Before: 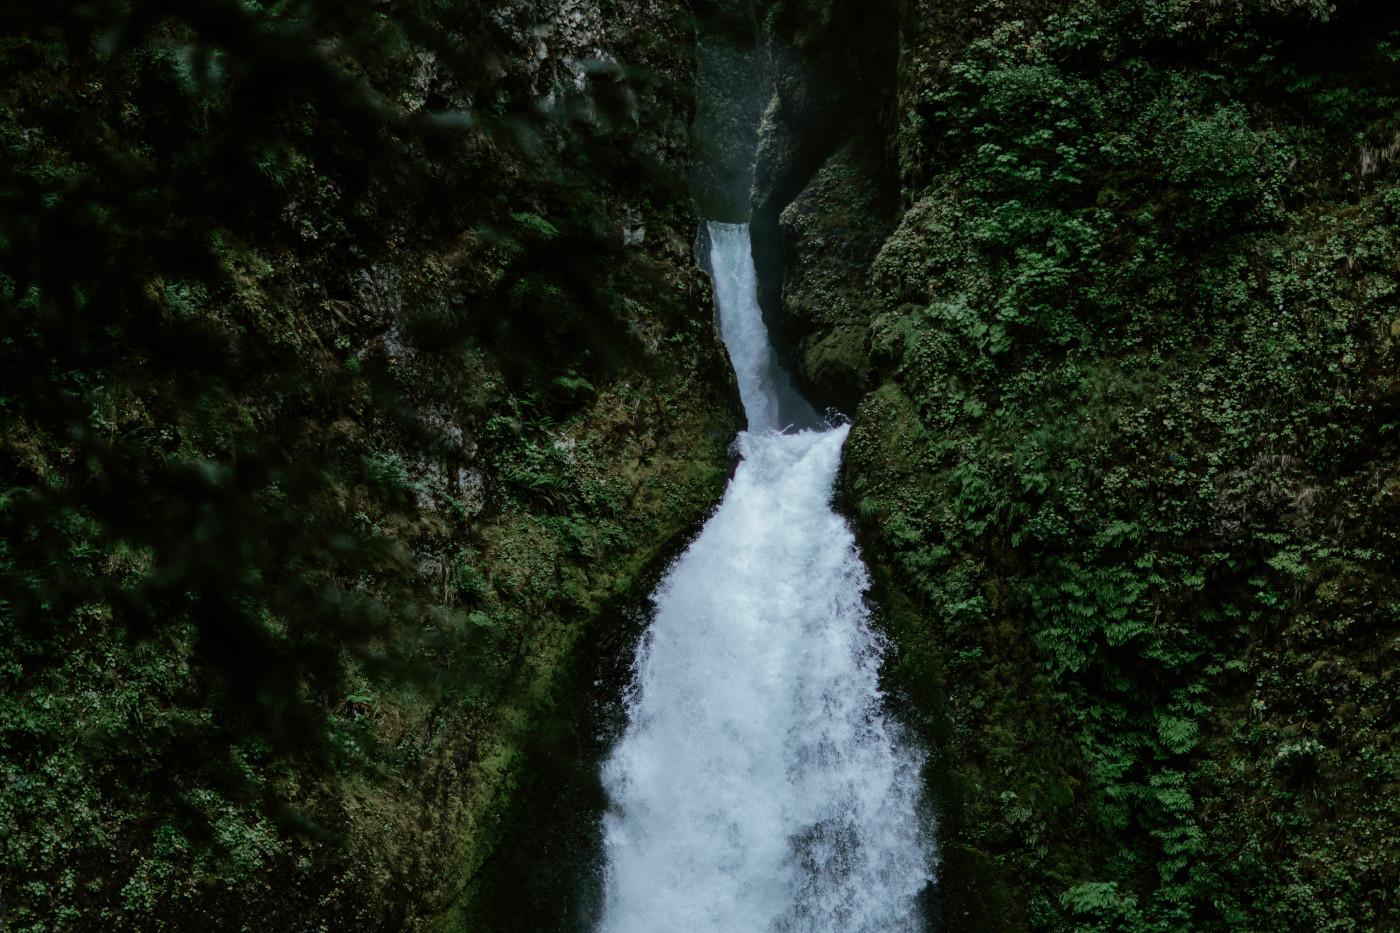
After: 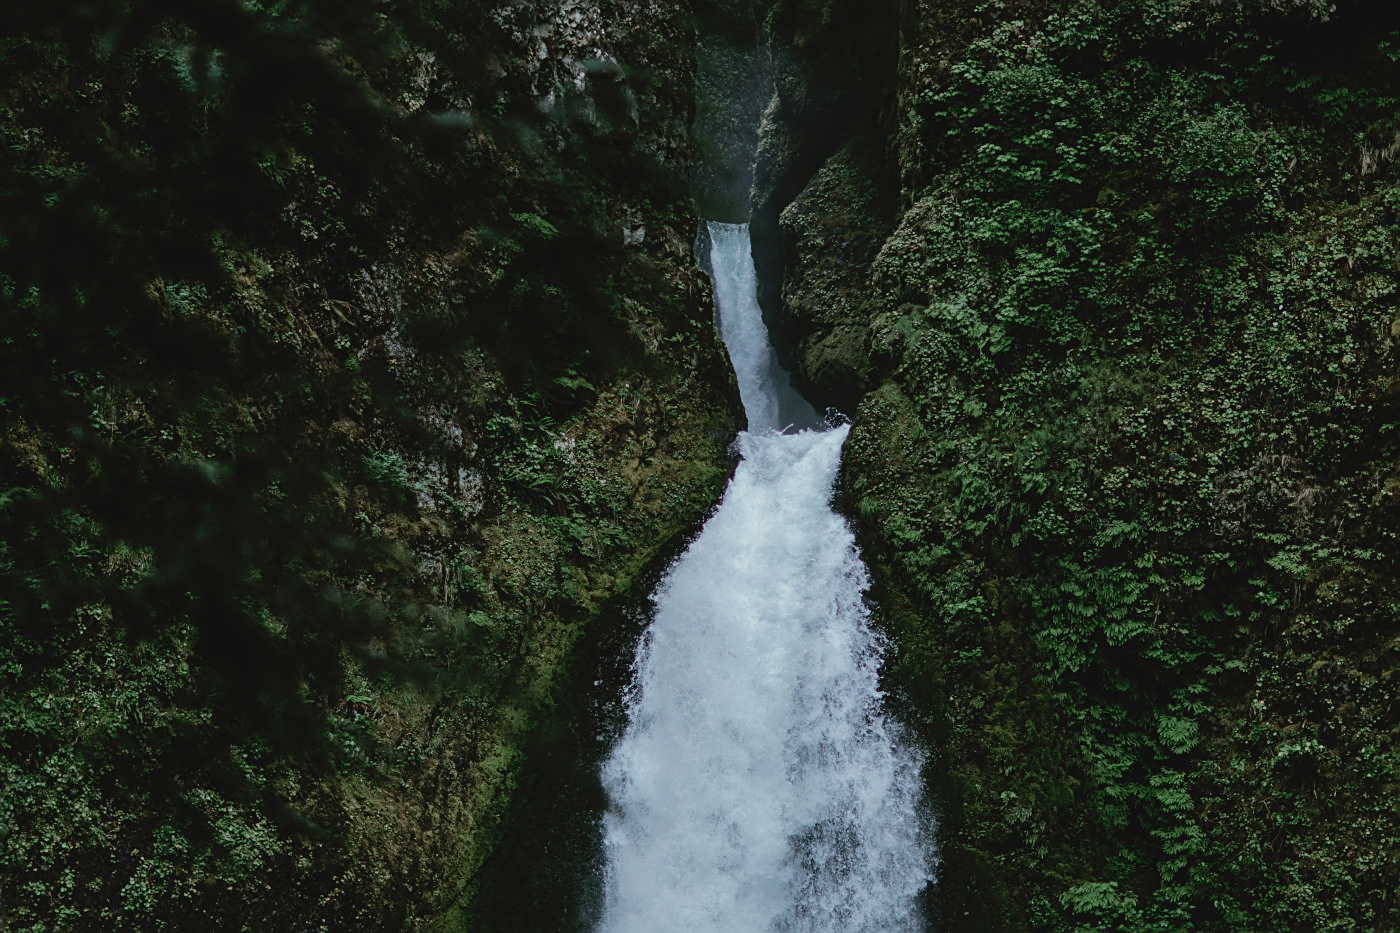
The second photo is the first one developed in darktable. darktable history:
contrast brightness saturation: contrast -0.09, saturation -0.102
sharpen: on, module defaults
